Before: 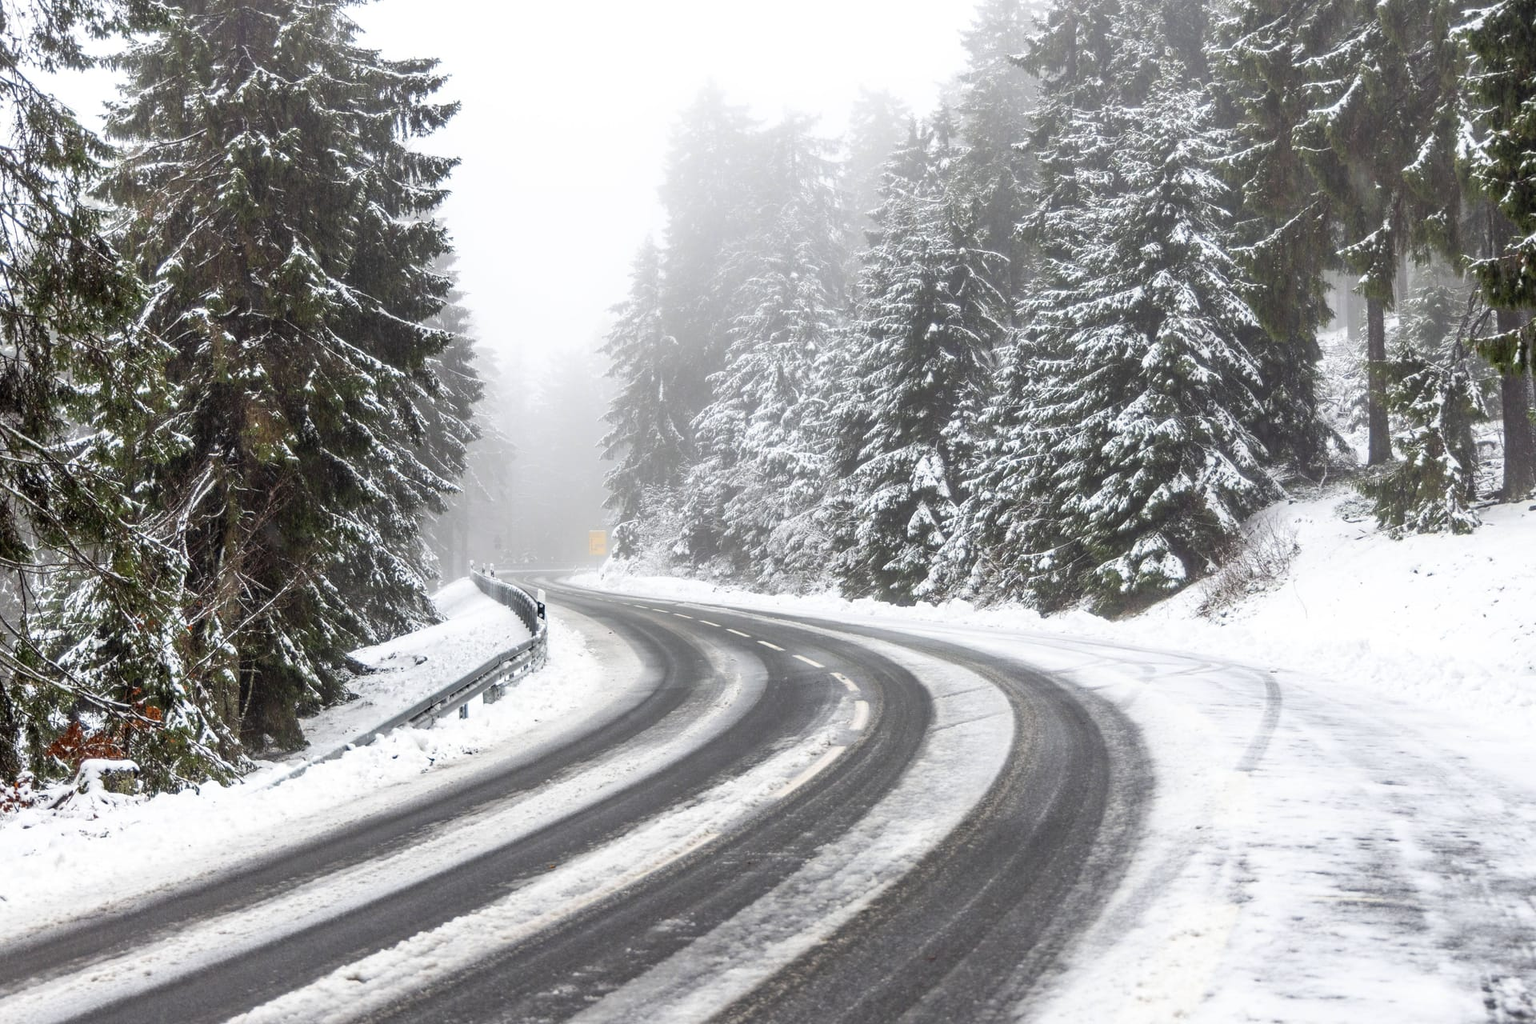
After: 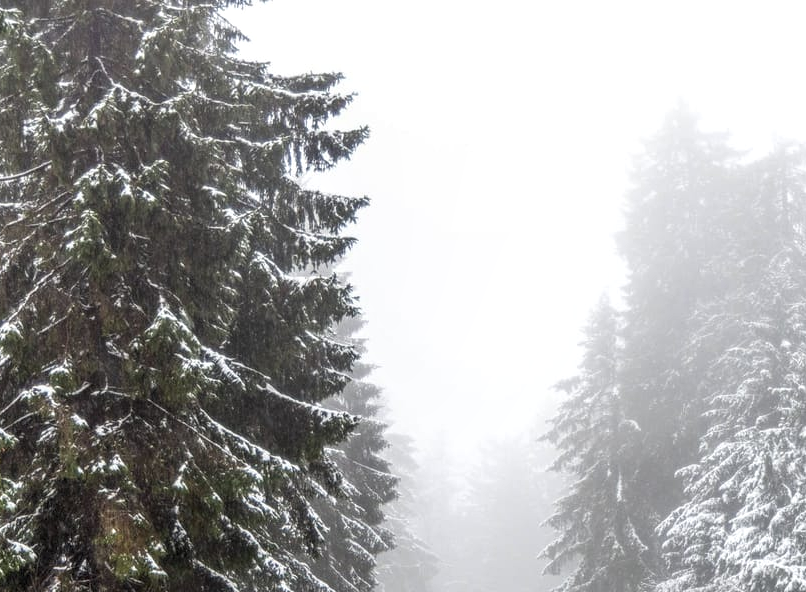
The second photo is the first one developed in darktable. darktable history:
local contrast: on, module defaults
crop and rotate: left 10.817%, top 0.062%, right 47.194%, bottom 53.626%
